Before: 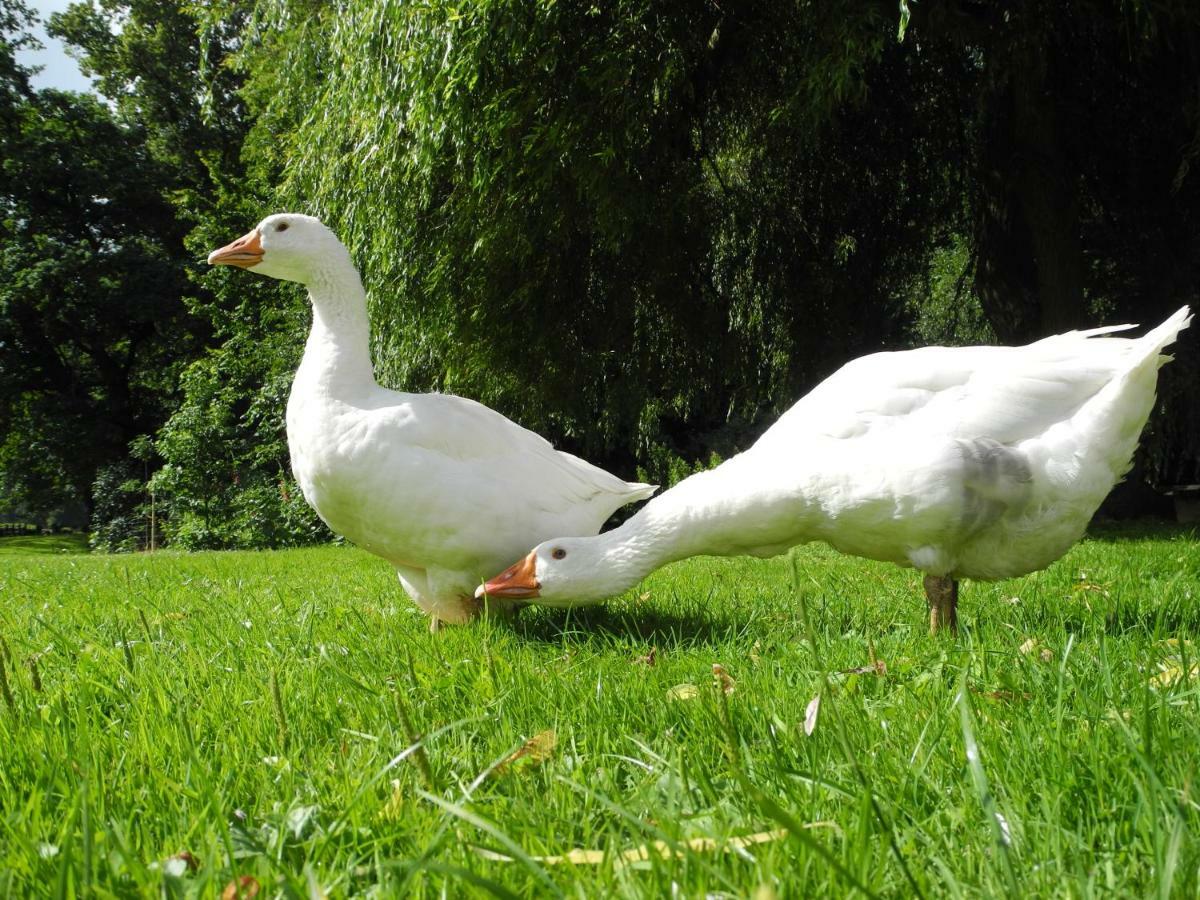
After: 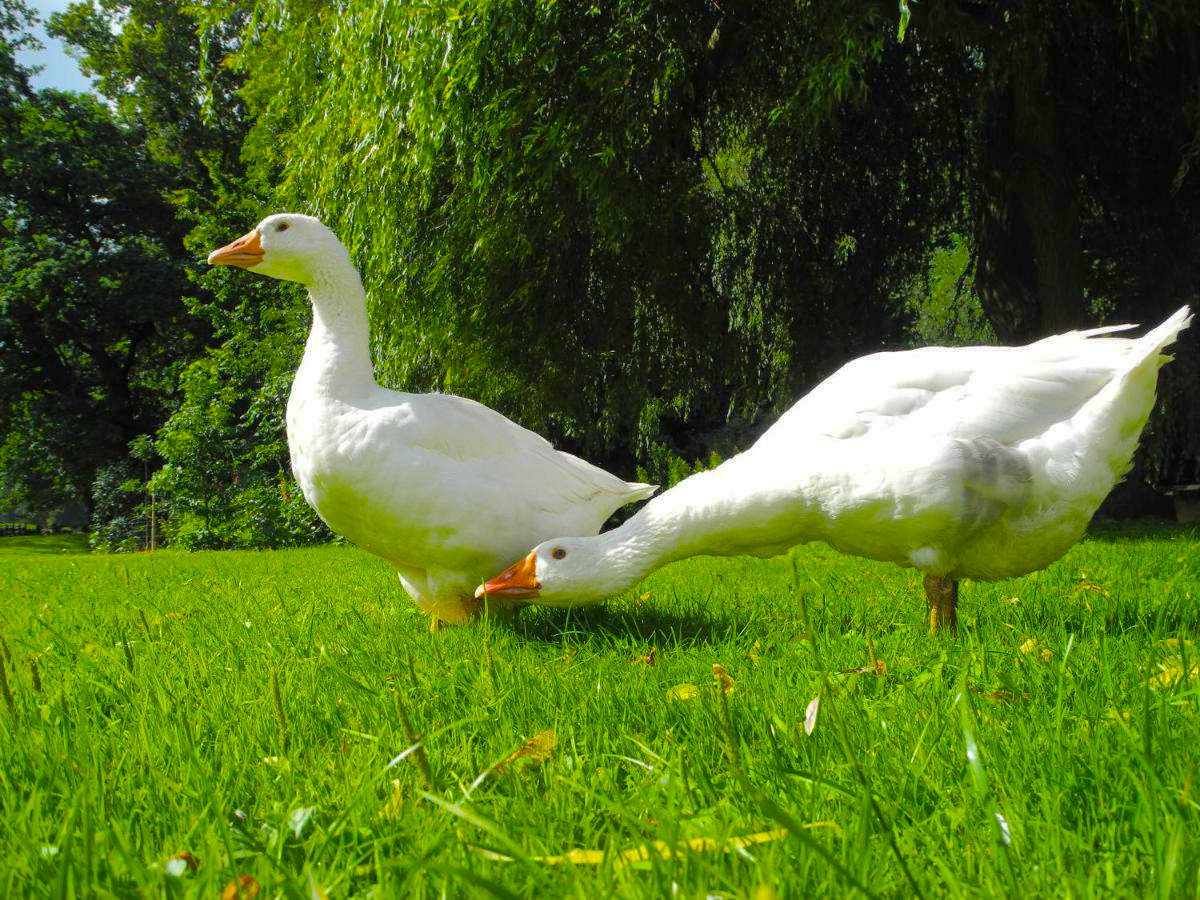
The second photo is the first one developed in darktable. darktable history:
color balance rgb: perceptual saturation grading › global saturation 61.359%, perceptual saturation grading › highlights 19.538%, perceptual saturation grading › shadows -49.561%, global vibrance 20%
shadows and highlights: shadows color adjustment 99.14%, highlights color adjustment 0.786%
